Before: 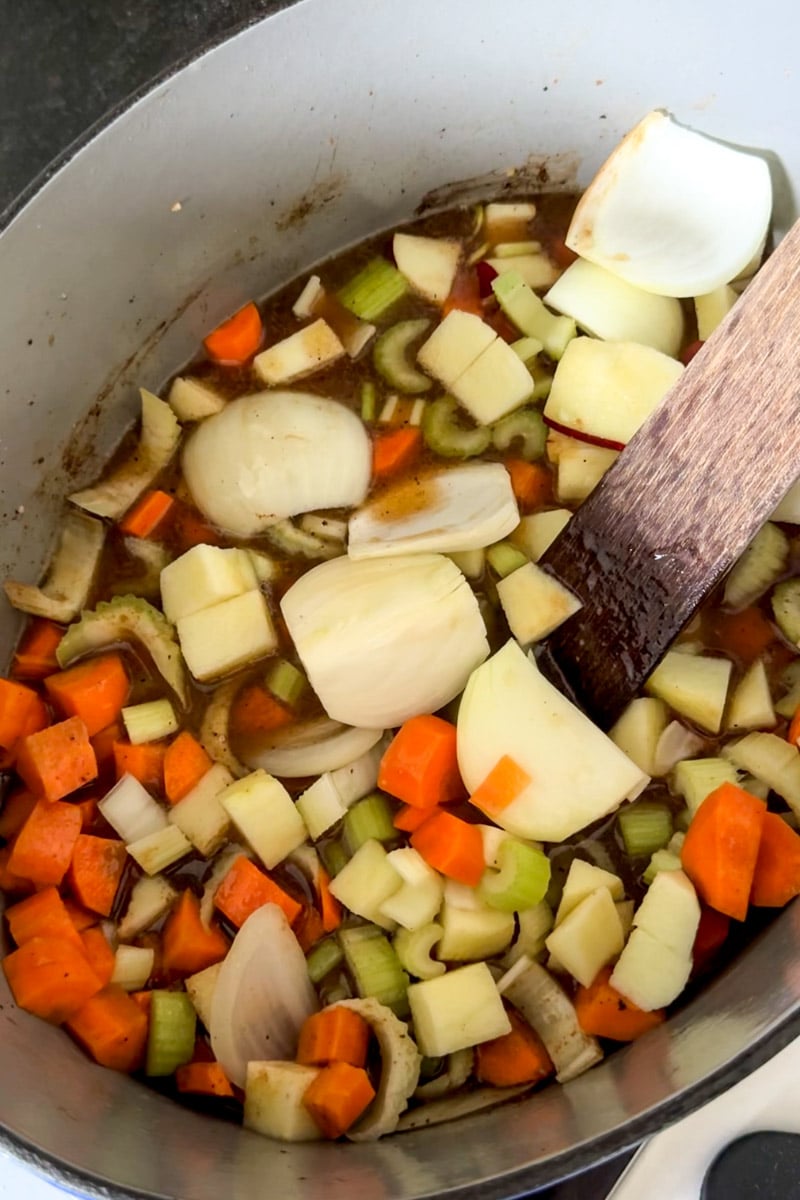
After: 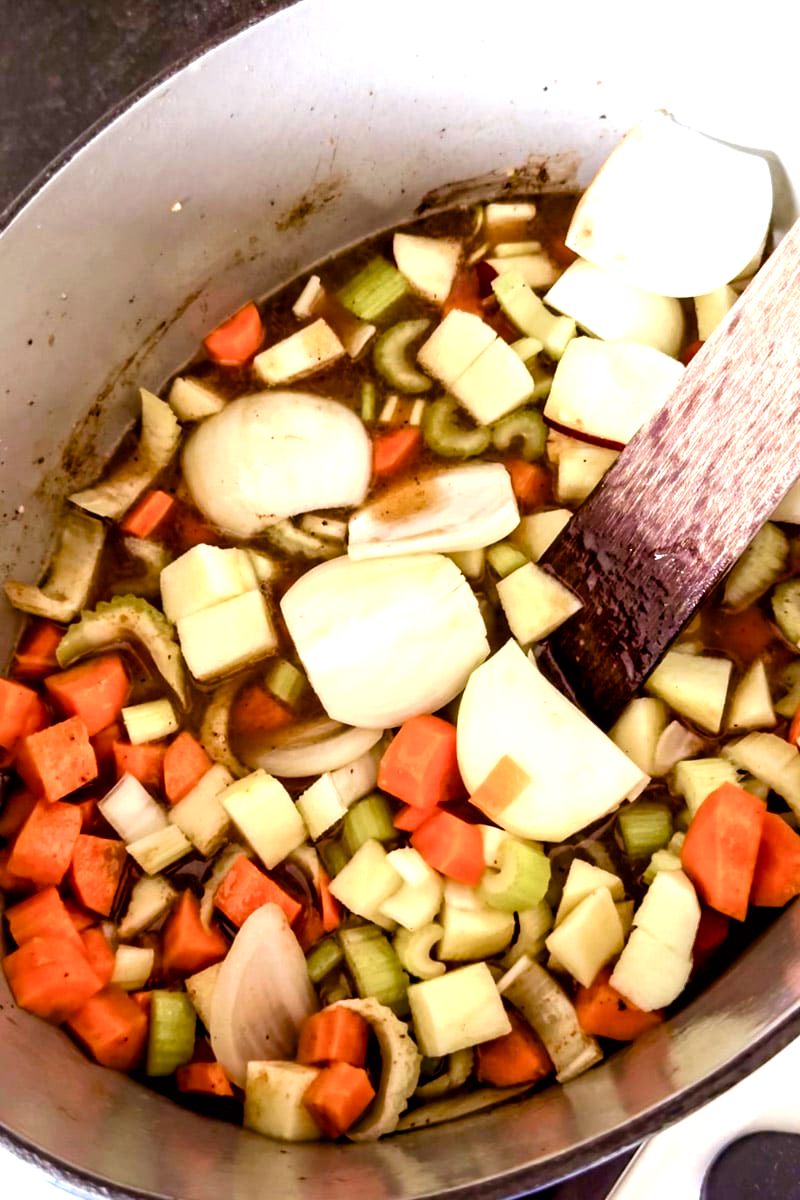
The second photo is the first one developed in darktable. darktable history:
contrast equalizer: y [[0.5, 0.5, 0.544, 0.569, 0.5, 0.5], [0.5 ×6], [0.5 ×6], [0 ×6], [0 ×6]]
exposure: black level correction 0, exposure 0.698 EV, compensate highlight preservation false
velvia: on, module defaults
color balance rgb: power › luminance -7.579%, power › chroma 1.354%, power › hue 330.41°, linear chroma grading › global chroma 14.622%, perceptual saturation grading › global saturation 20%, perceptual saturation grading › highlights -50.442%, perceptual saturation grading › shadows 30.976%, global vibrance 20%
color correction: highlights a* 2.96, highlights b* -1.45, shadows a* -0.063, shadows b* 1.96, saturation 0.984
